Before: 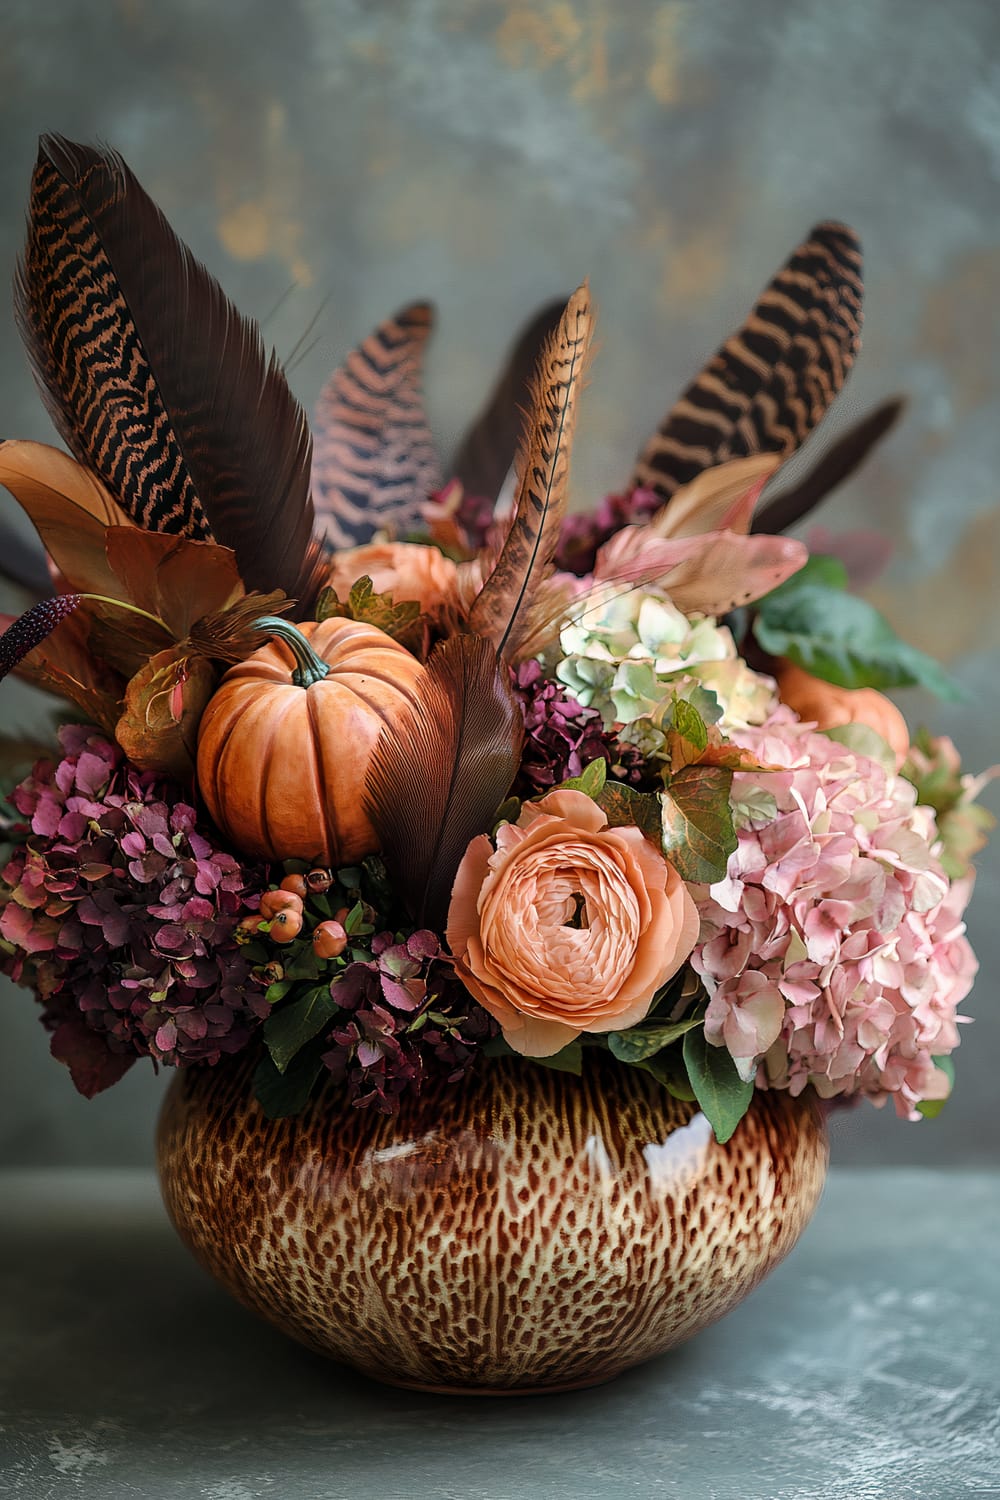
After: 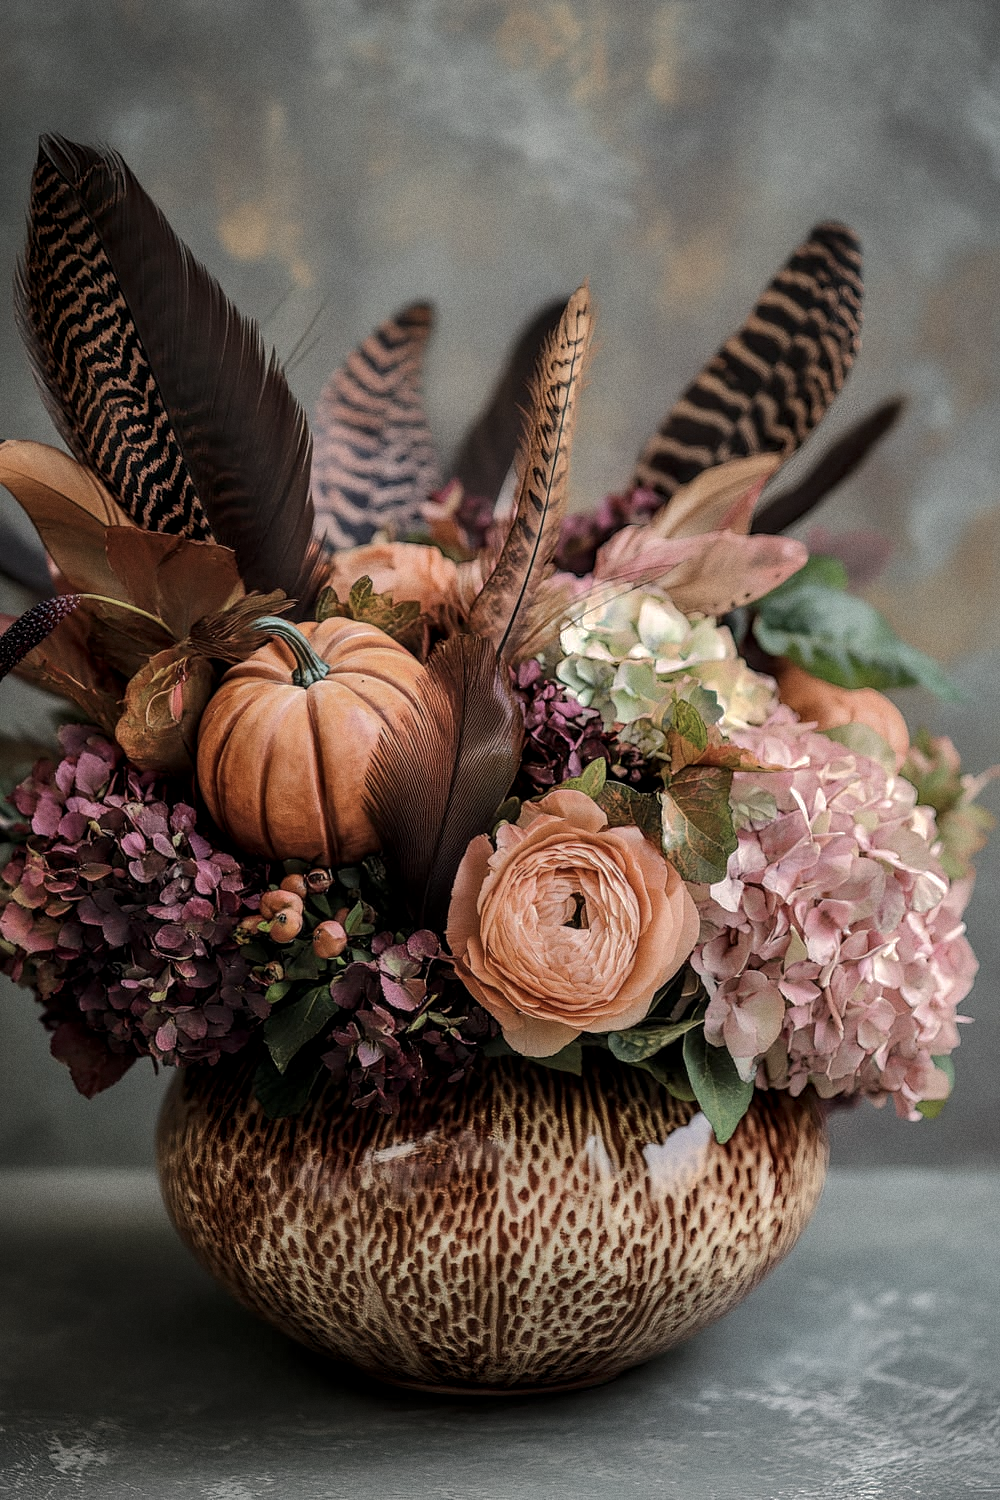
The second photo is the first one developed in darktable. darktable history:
shadows and highlights: shadows -19.91, highlights -73.15
local contrast: on, module defaults
color correction: highlights a* 5.59, highlights b* 5.24, saturation 0.68
grain: on, module defaults
vignetting: brightness -0.167
